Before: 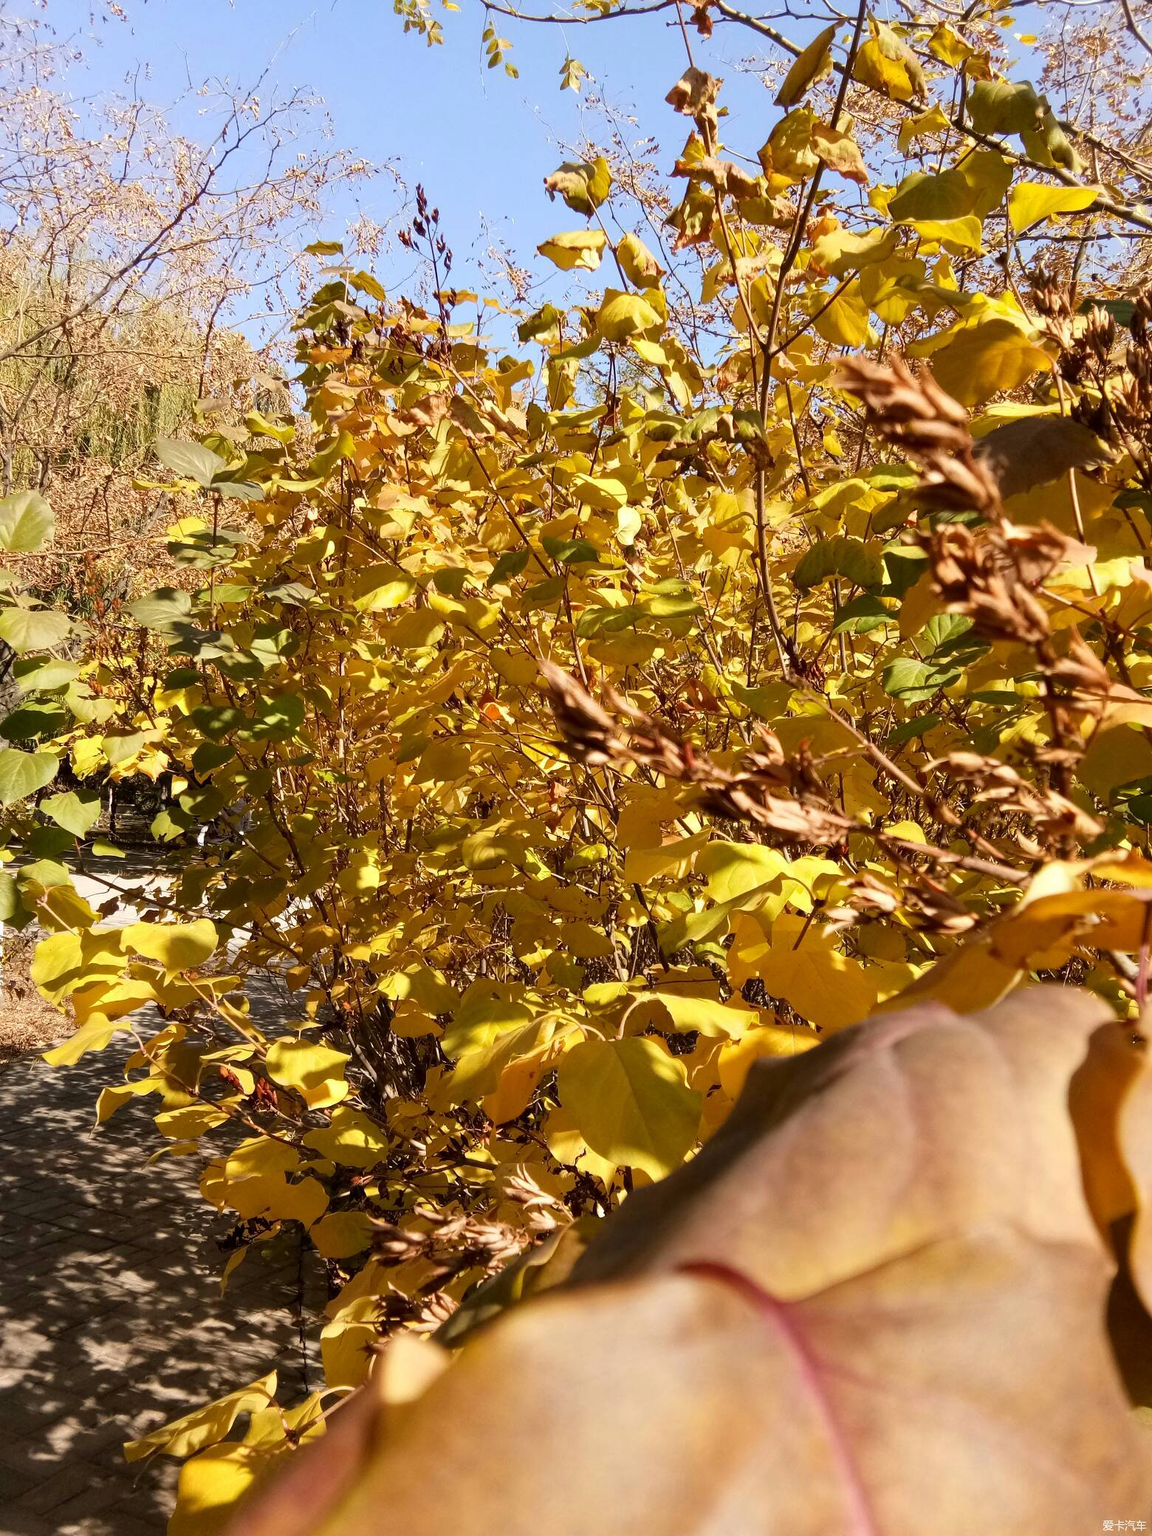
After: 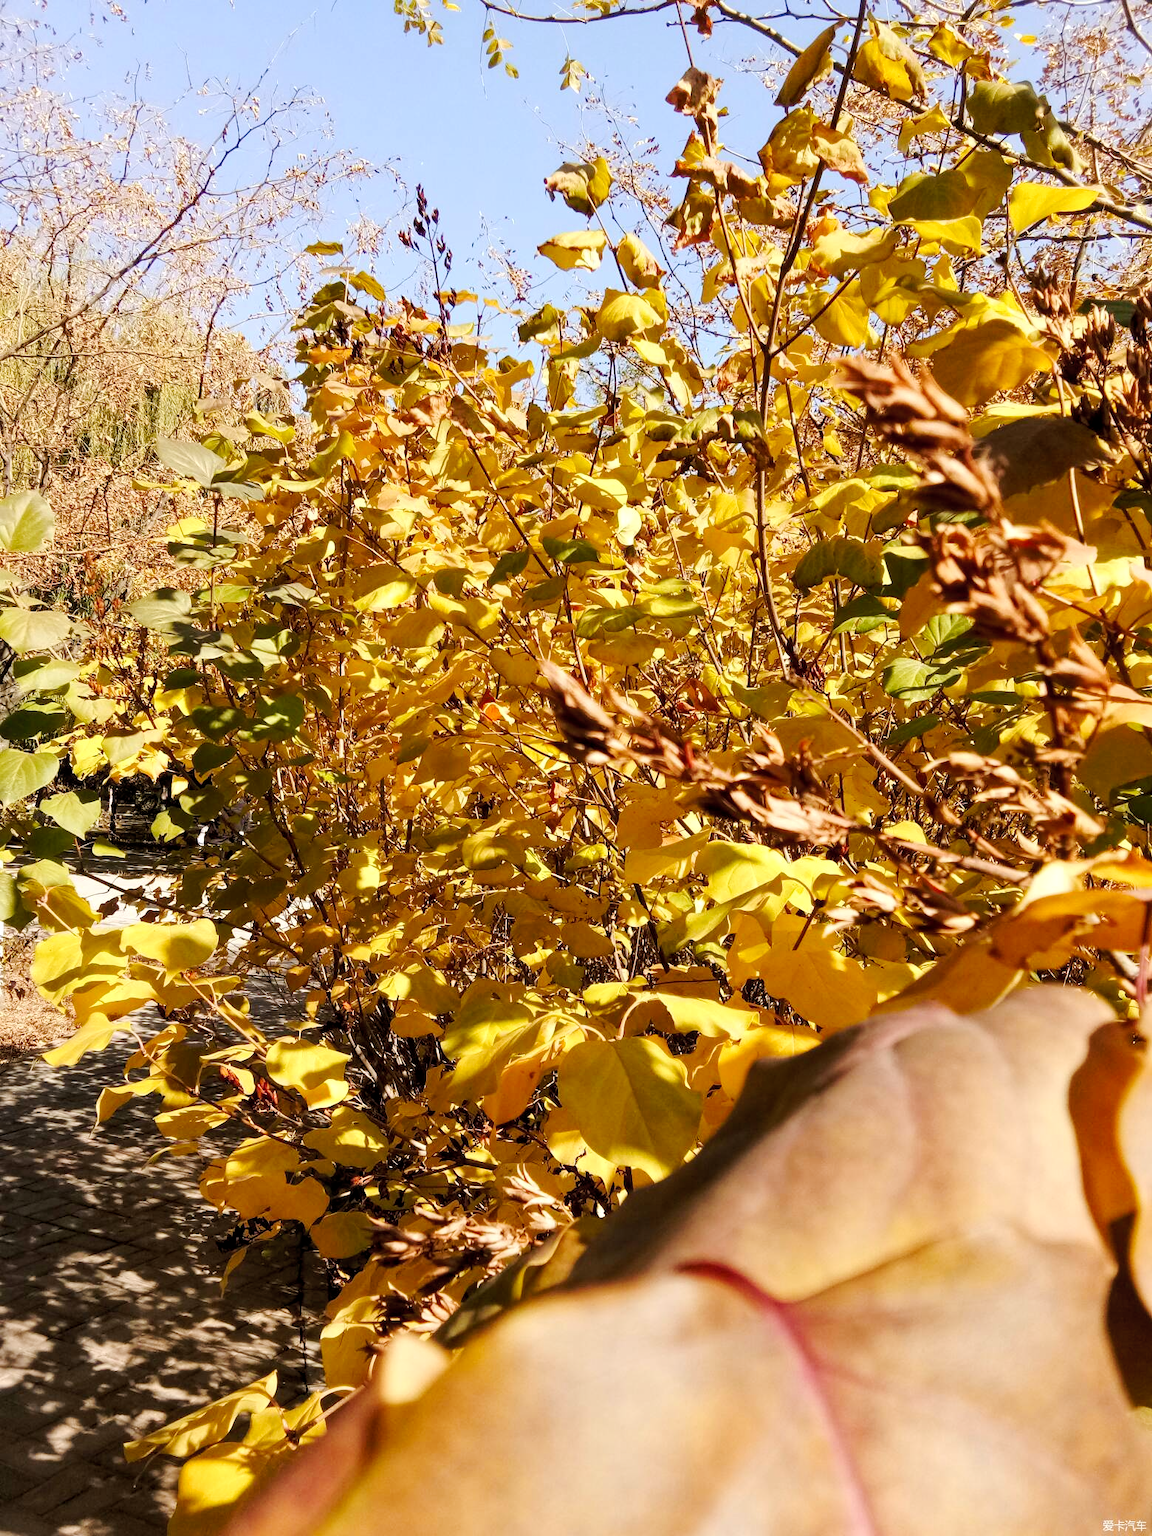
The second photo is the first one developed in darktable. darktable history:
levels: levels [0.018, 0.493, 1]
local contrast: highlights 106%, shadows 99%, detail 119%, midtone range 0.2
tone curve: curves: ch0 [(0, 0.024) (0.049, 0.038) (0.176, 0.162) (0.33, 0.331) (0.432, 0.475) (0.601, 0.665) (0.843, 0.876) (1, 1)]; ch1 [(0, 0) (0.339, 0.358) (0.445, 0.439) (0.476, 0.47) (0.504, 0.504) (0.53, 0.511) (0.557, 0.558) (0.627, 0.635) (0.728, 0.746) (1, 1)]; ch2 [(0, 0) (0.327, 0.324) (0.417, 0.44) (0.46, 0.453) (0.502, 0.504) (0.526, 0.52) (0.54, 0.564) (0.606, 0.626) (0.76, 0.75) (1, 1)], preserve colors none
